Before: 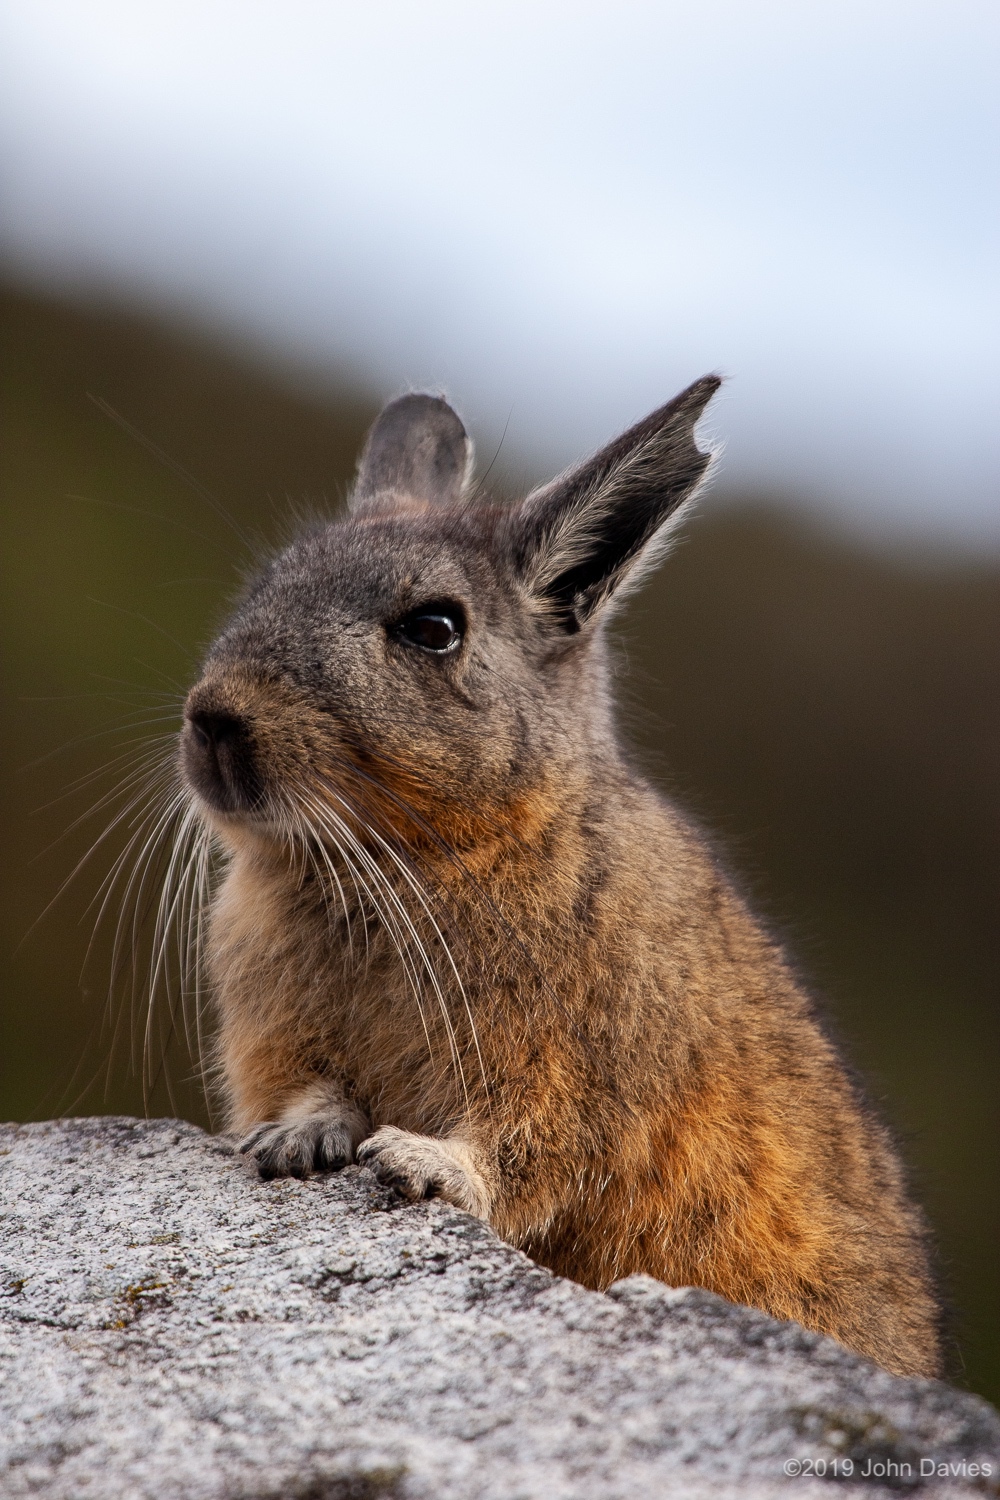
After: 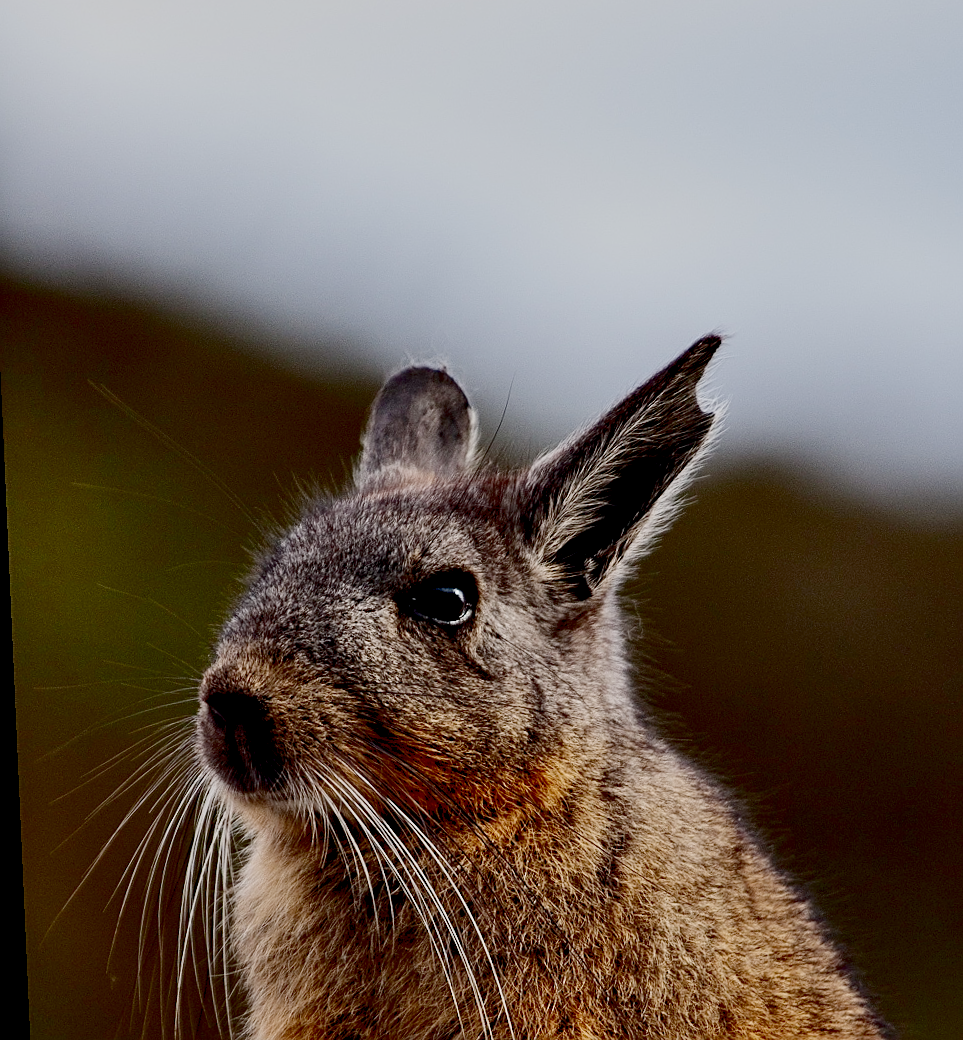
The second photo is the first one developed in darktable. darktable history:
sharpen: radius 1.967
local contrast: highlights 100%, shadows 100%, detail 120%, midtone range 0.2
exposure: black level correction 0.001, exposure 0.5 EV, compensate exposure bias true, compensate highlight preservation false
crop: left 1.509%, top 3.452%, right 7.696%, bottom 28.452%
contrast equalizer: octaves 7, y [[0.6 ×6], [0.55 ×6], [0 ×6], [0 ×6], [0 ×6]]
contrast brightness saturation: contrast 0.22, brightness -0.19, saturation 0.24
rotate and perspective: rotation -2.56°, automatic cropping off
filmic rgb: black relative exposure -7 EV, white relative exposure 6 EV, threshold 3 EV, target black luminance 0%, hardness 2.73, latitude 61.22%, contrast 0.691, highlights saturation mix 10%, shadows ↔ highlights balance -0.073%, preserve chrominance no, color science v4 (2020), iterations of high-quality reconstruction 10, contrast in shadows soft, contrast in highlights soft, enable highlight reconstruction true
